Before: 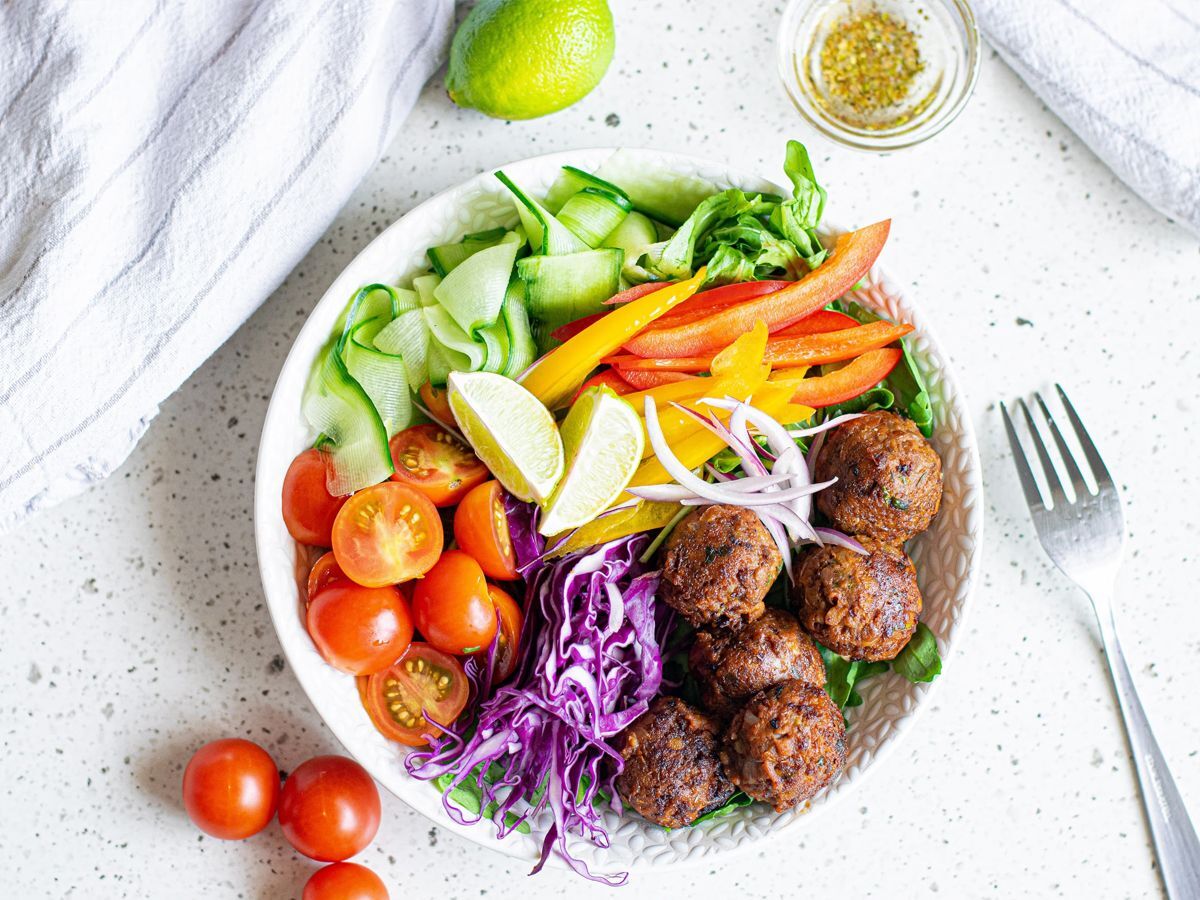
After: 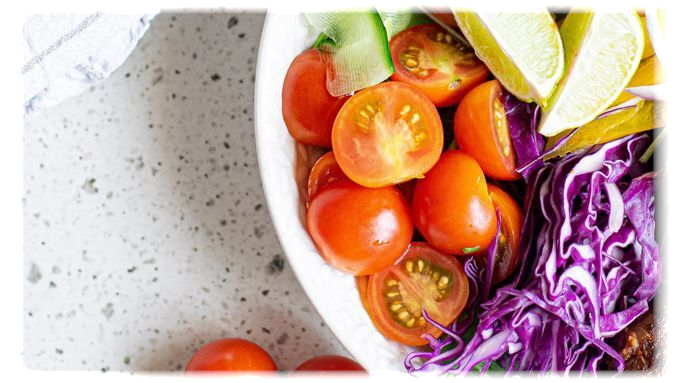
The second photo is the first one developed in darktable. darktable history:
vignetting: fall-off start 93%, fall-off radius 5%, brightness 1, saturation -0.49, automatic ratio true, width/height ratio 1.332, shape 0.04, unbound false
crop: top 44.483%, right 43.593%, bottom 12.892%
